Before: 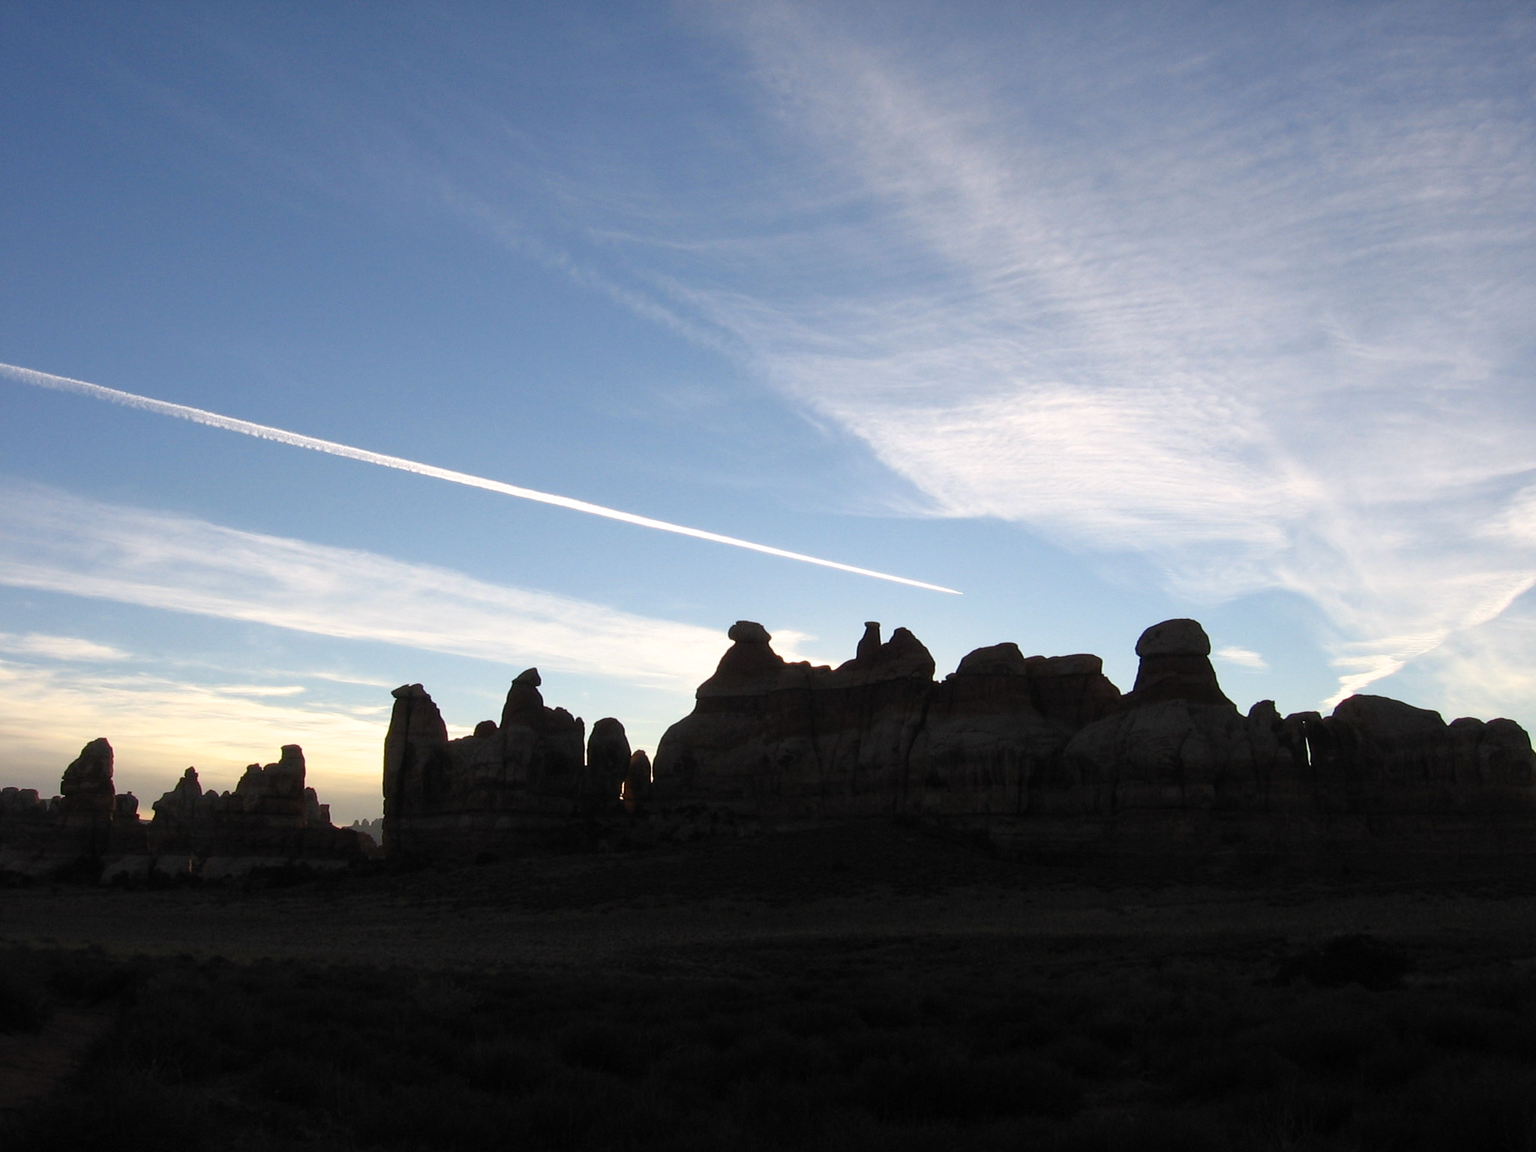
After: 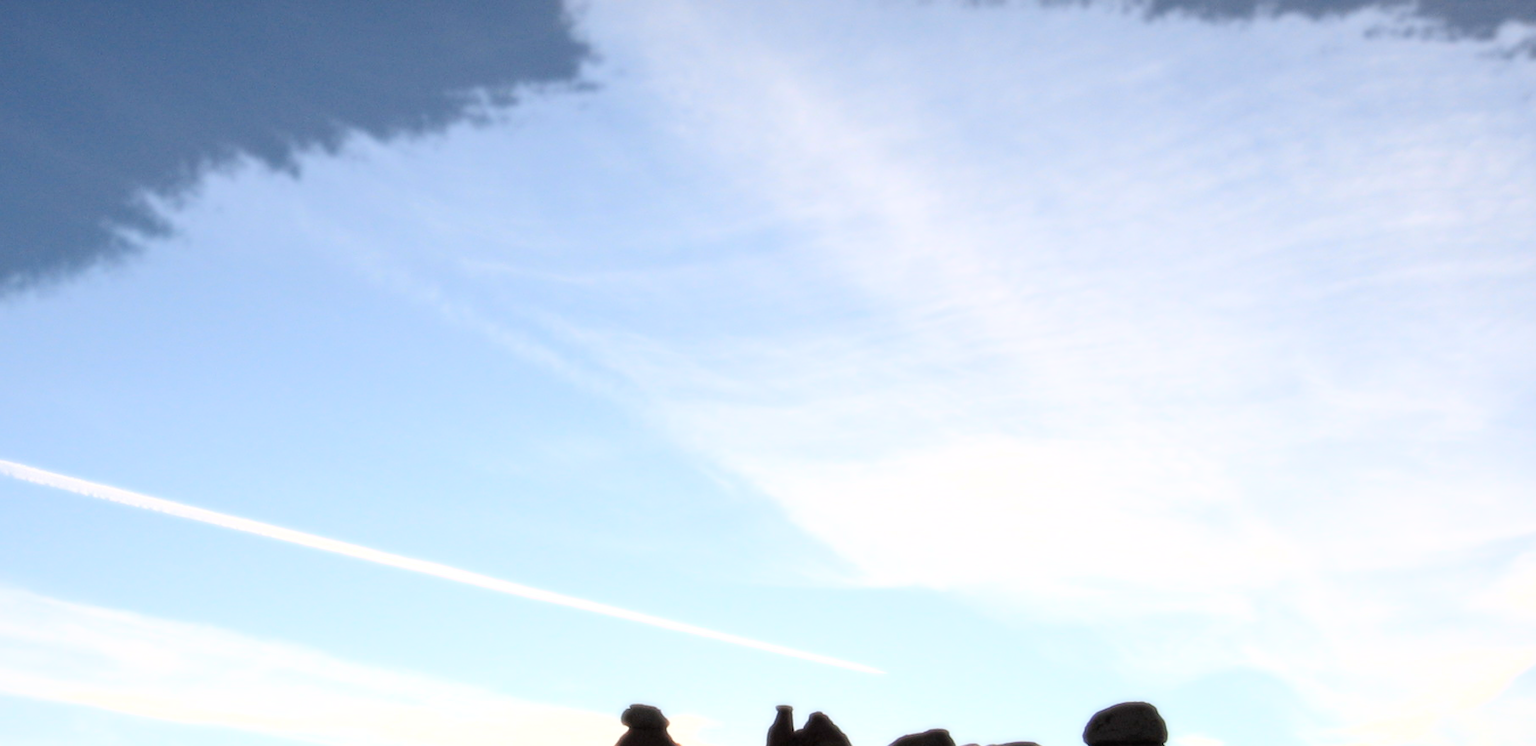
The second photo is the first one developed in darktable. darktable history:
bloom: size 0%, threshold 54.82%, strength 8.31%
crop and rotate: left 11.812%, bottom 42.776%
